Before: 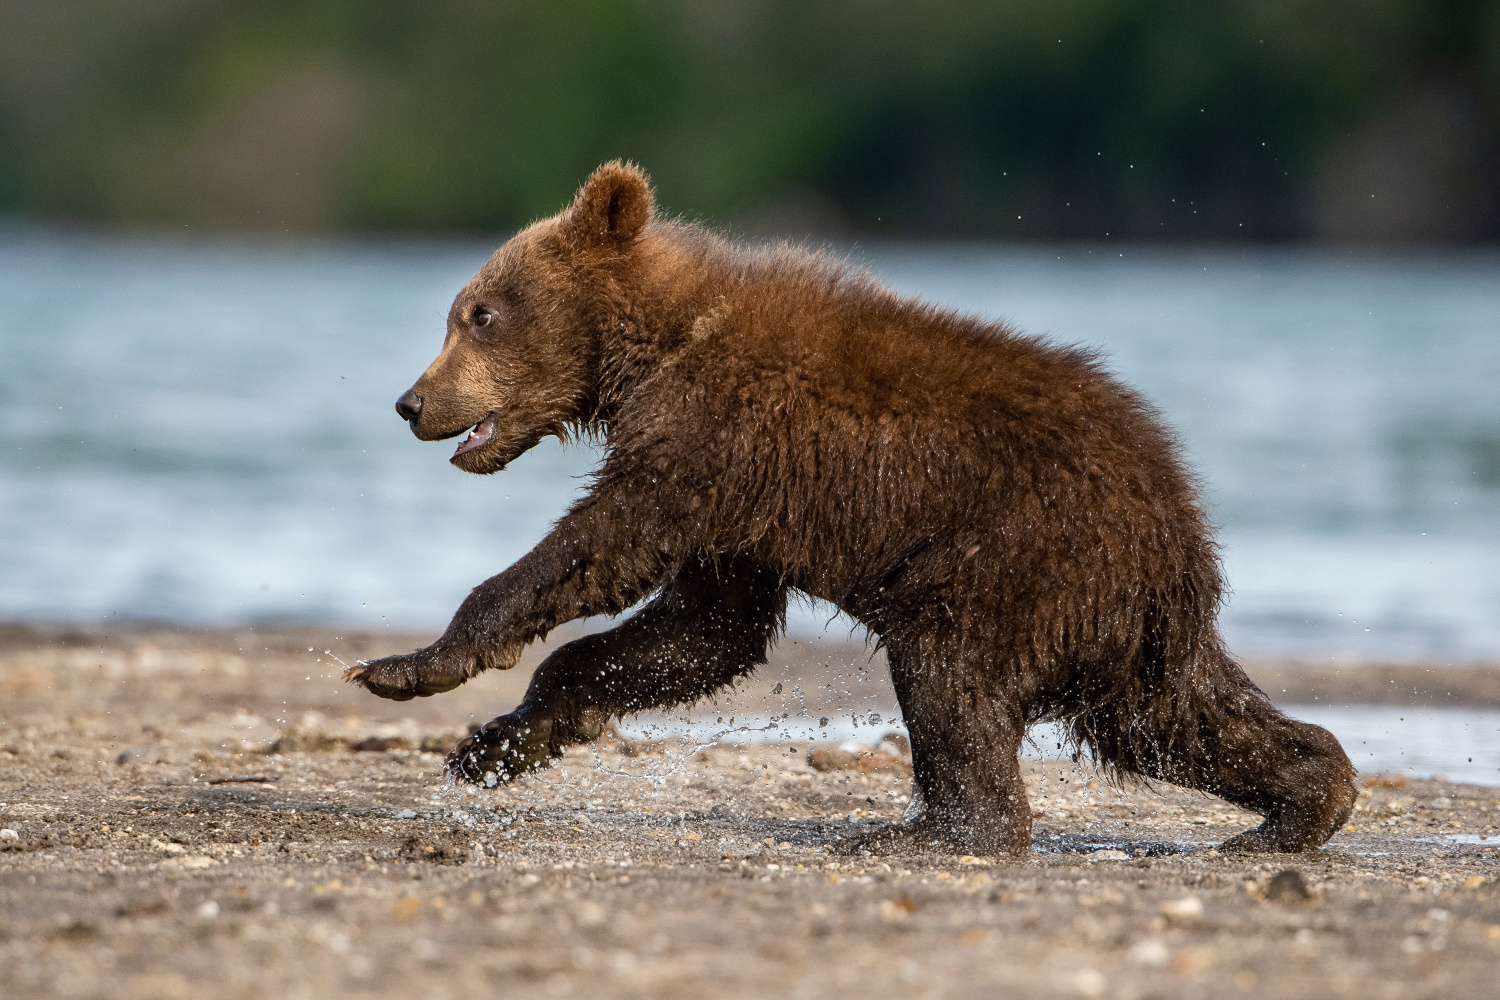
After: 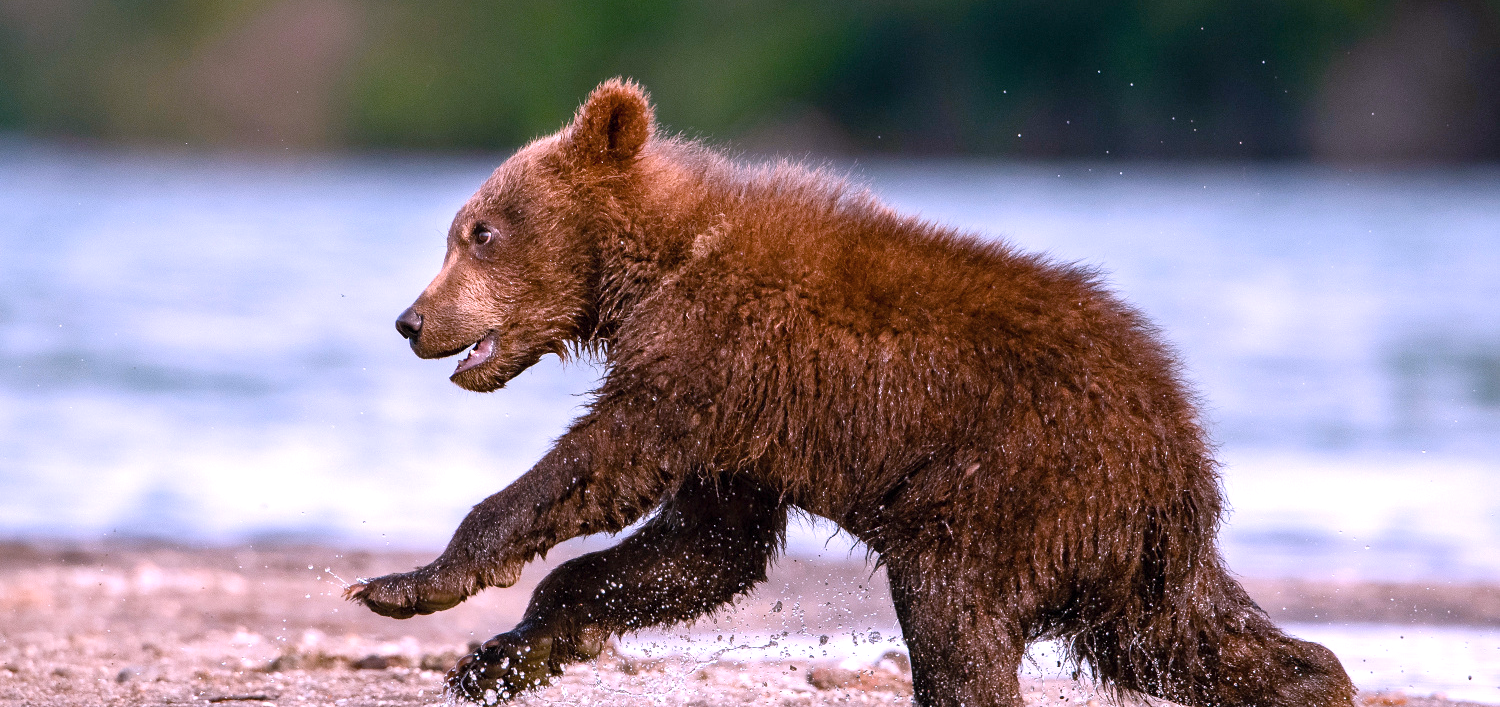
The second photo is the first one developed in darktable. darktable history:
color correction: highlights a* 15.46, highlights b* -20.56
color balance rgb: perceptual saturation grading › global saturation 20%, perceptual saturation grading › highlights -25%, perceptual saturation grading › shadows 25%
exposure: exposure 0.564 EV, compensate highlight preservation false
crop and rotate: top 8.293%, bottom 20.996%
